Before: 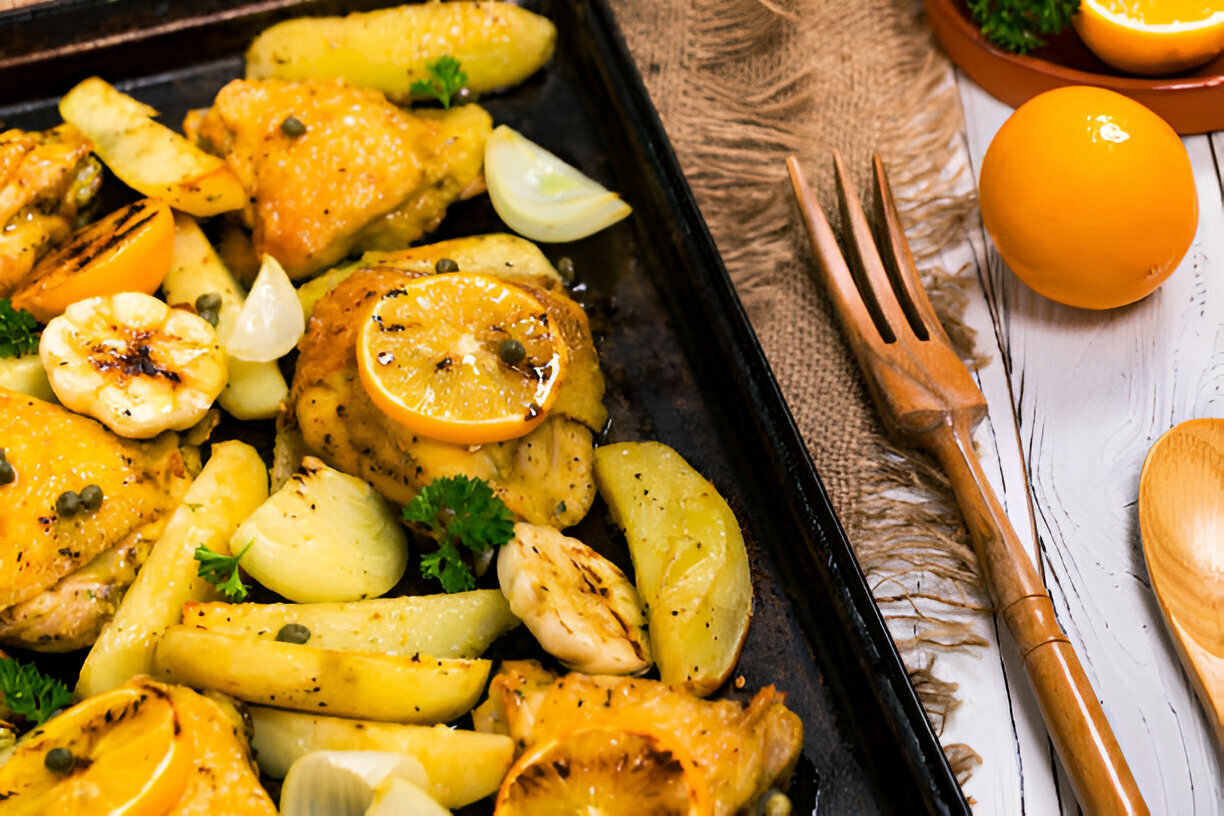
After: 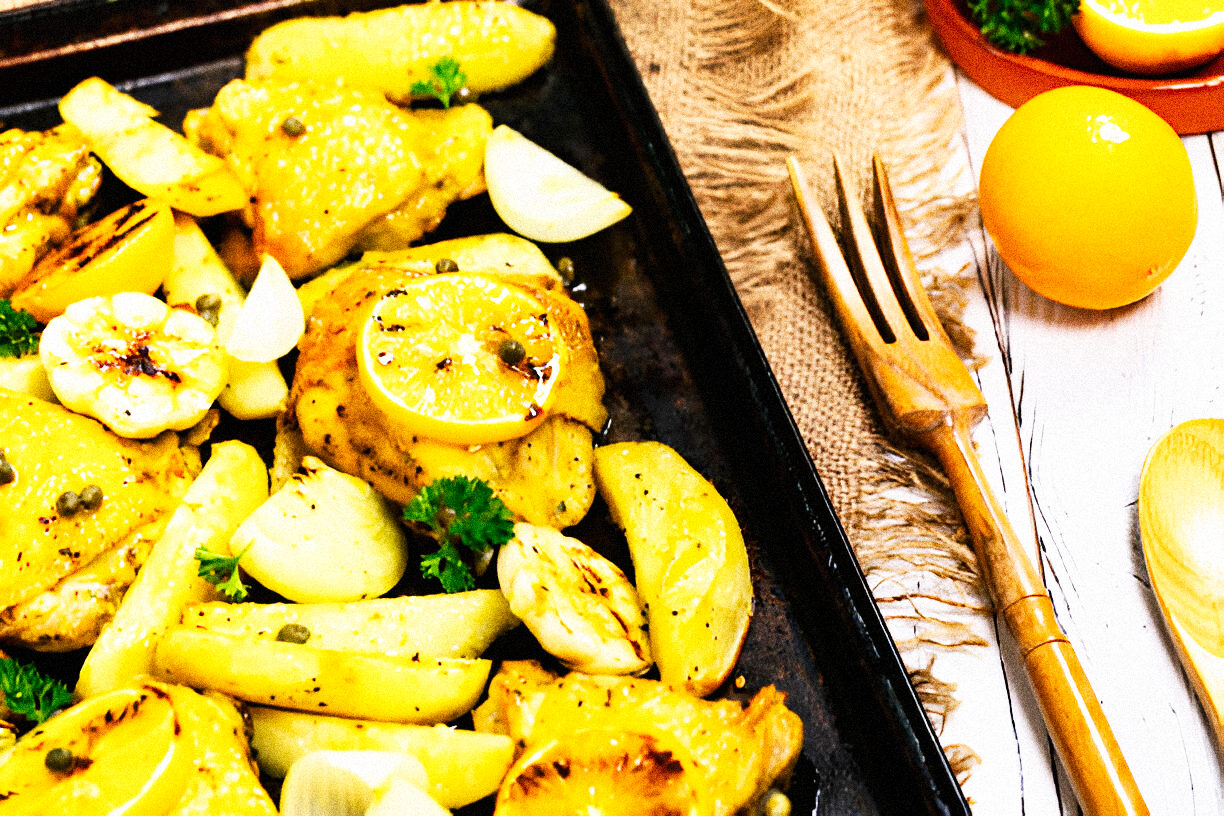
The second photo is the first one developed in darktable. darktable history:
base curve: curves: ch0 [(0, 0) (0.007, 0.004) (0.027, 0.03) (0.046, 0.07) (0.207, 0.54) (0.442, 0.872) (0.673, 0.972) (1, 1)], preserve colors none
grain: coarseness 14.49 ISO, strength 48.04%, mid-tones bias 35%
color balance: mode lift, gamma, gain (sRGB)
